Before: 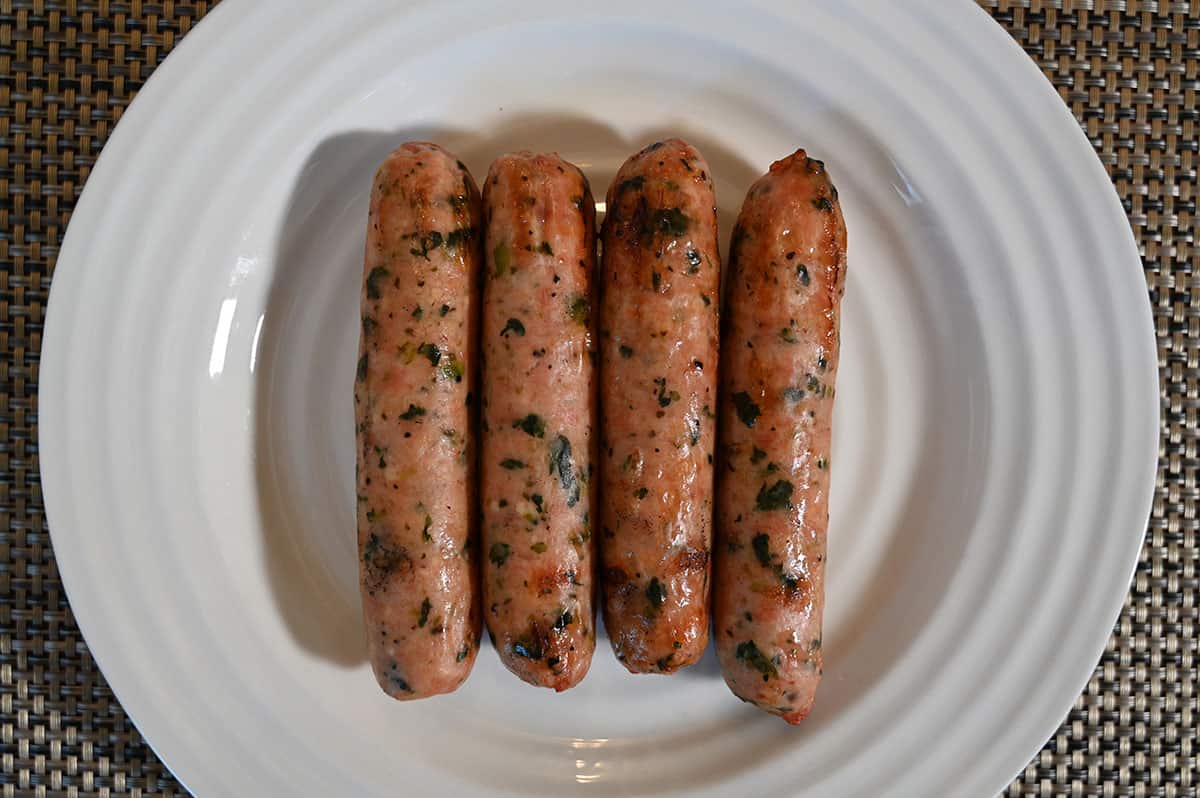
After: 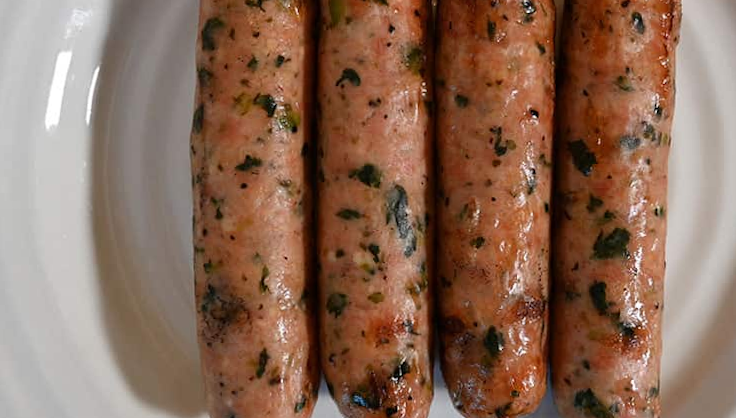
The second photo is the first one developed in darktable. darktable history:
crop: left 13.312%, top 31.28%, right 24.627%, bottom 15.582%
rotate and perspective: rotation -0.45°, automatic cropping original format, crop left 0.008, crop right 0.992, crop top 0.012, crop bottom 0.988
